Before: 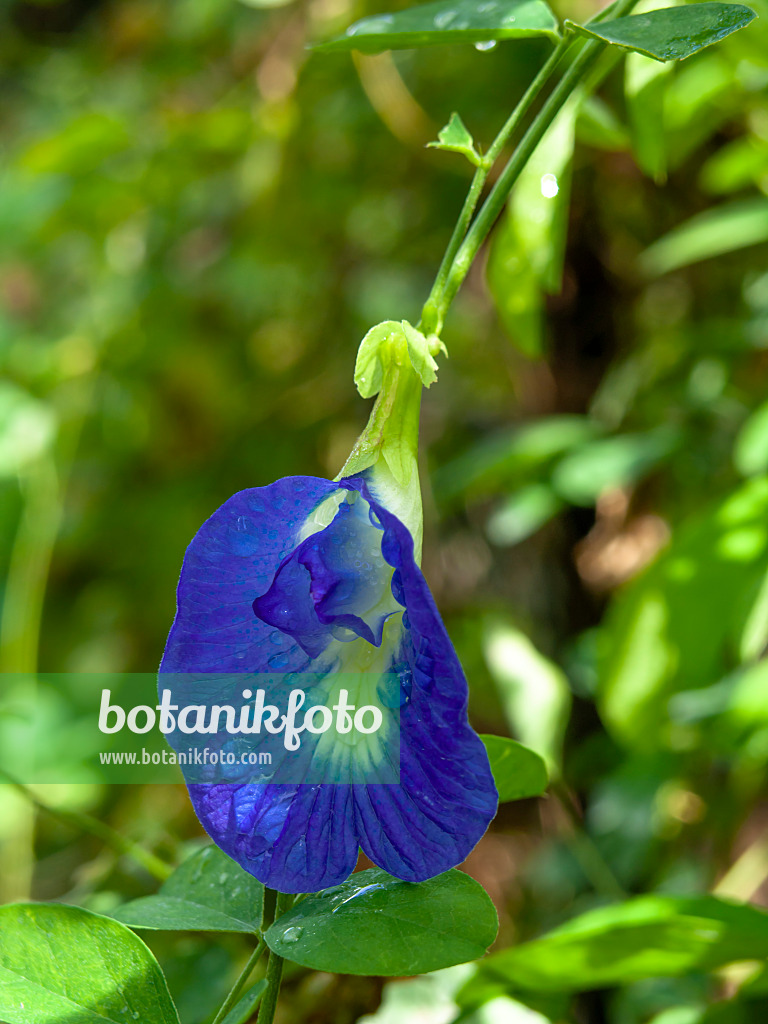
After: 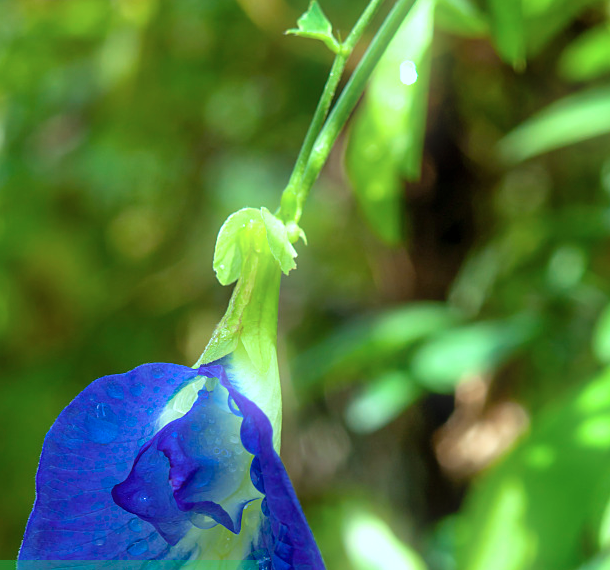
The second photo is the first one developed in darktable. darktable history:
crop: left 18.38%, top 11.092%, right 2.134%, bottom 33.217%
color correction: highlights a* -10.04, highlights b* -10.37
exposure: exposure 0.258 EV, compensate highlight preservation false
bloom: size 5%, threshold 95%, strength 15%
